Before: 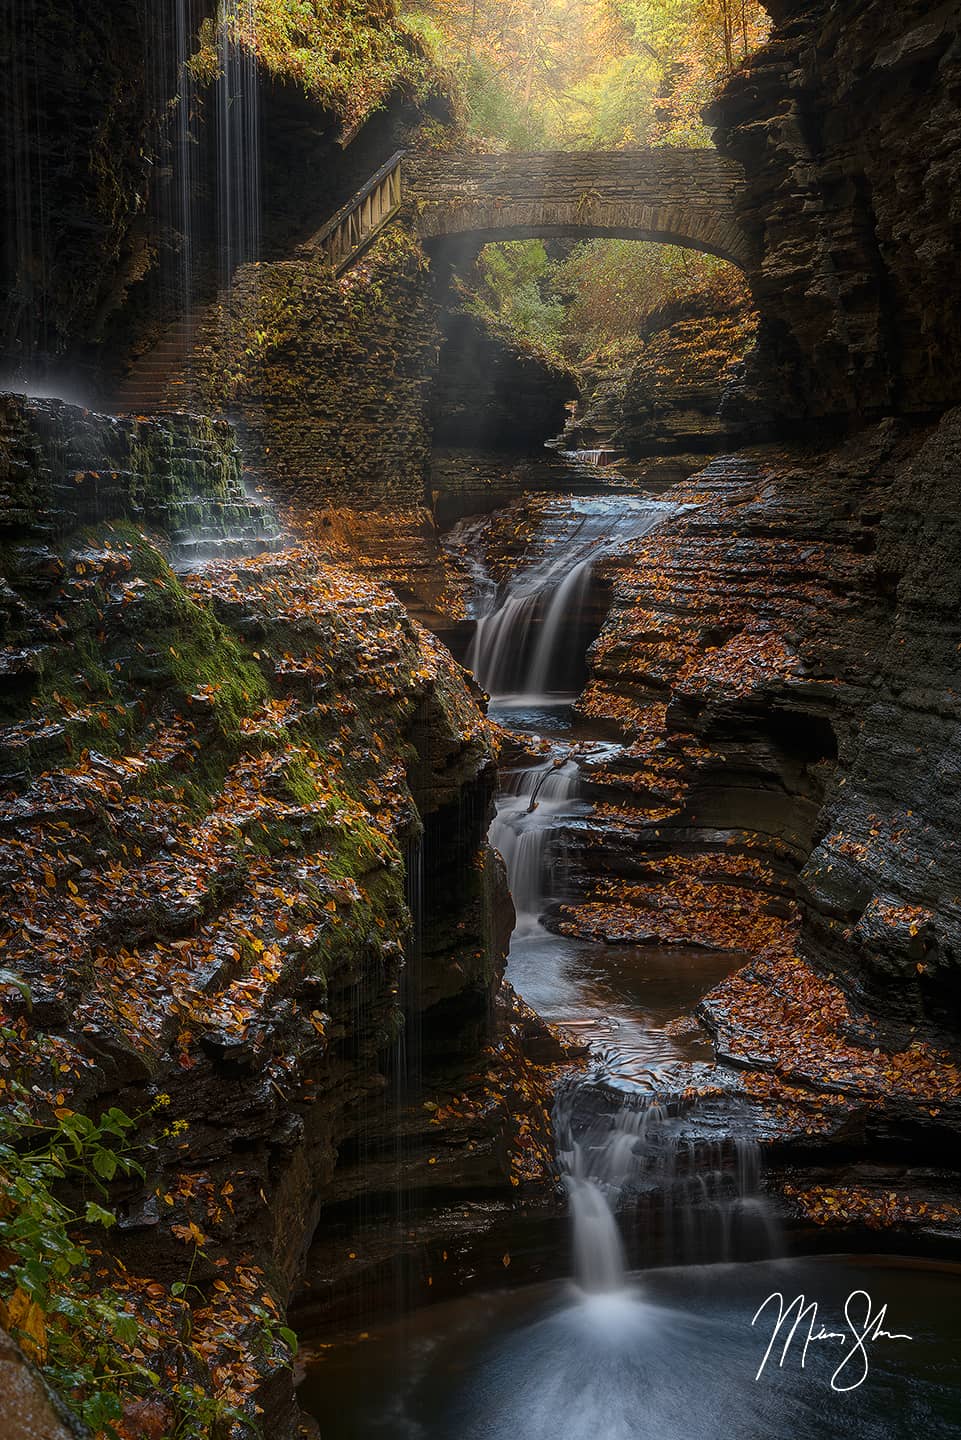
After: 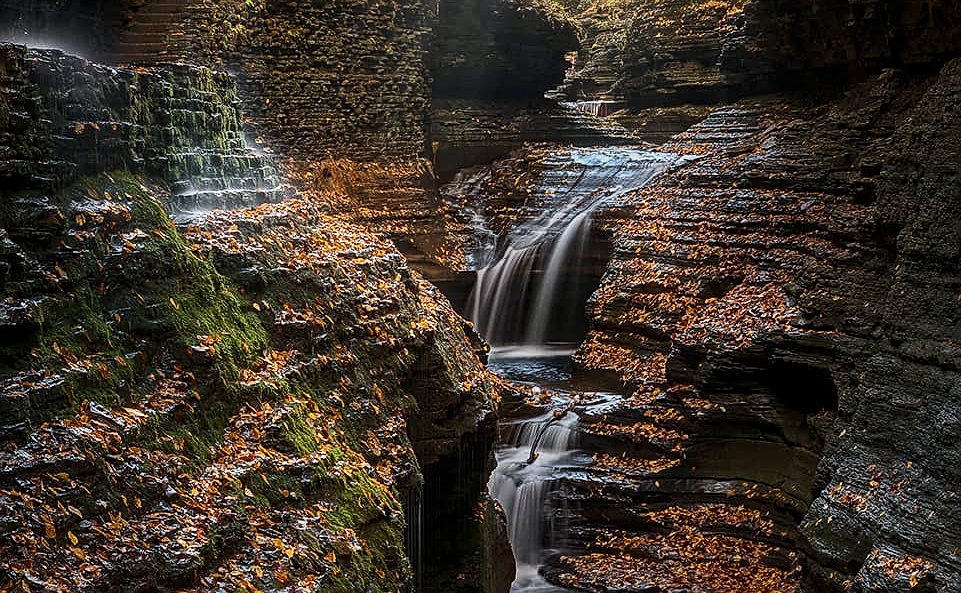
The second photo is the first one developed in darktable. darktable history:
crop and rotate: top 24.303%, bottom 34.451%
contrast brightness saturation: contrast 0.241, brightness 0.093
local contrast: on, module defaults
sharpen: on, module defaults
haze removal: on, module defaults
